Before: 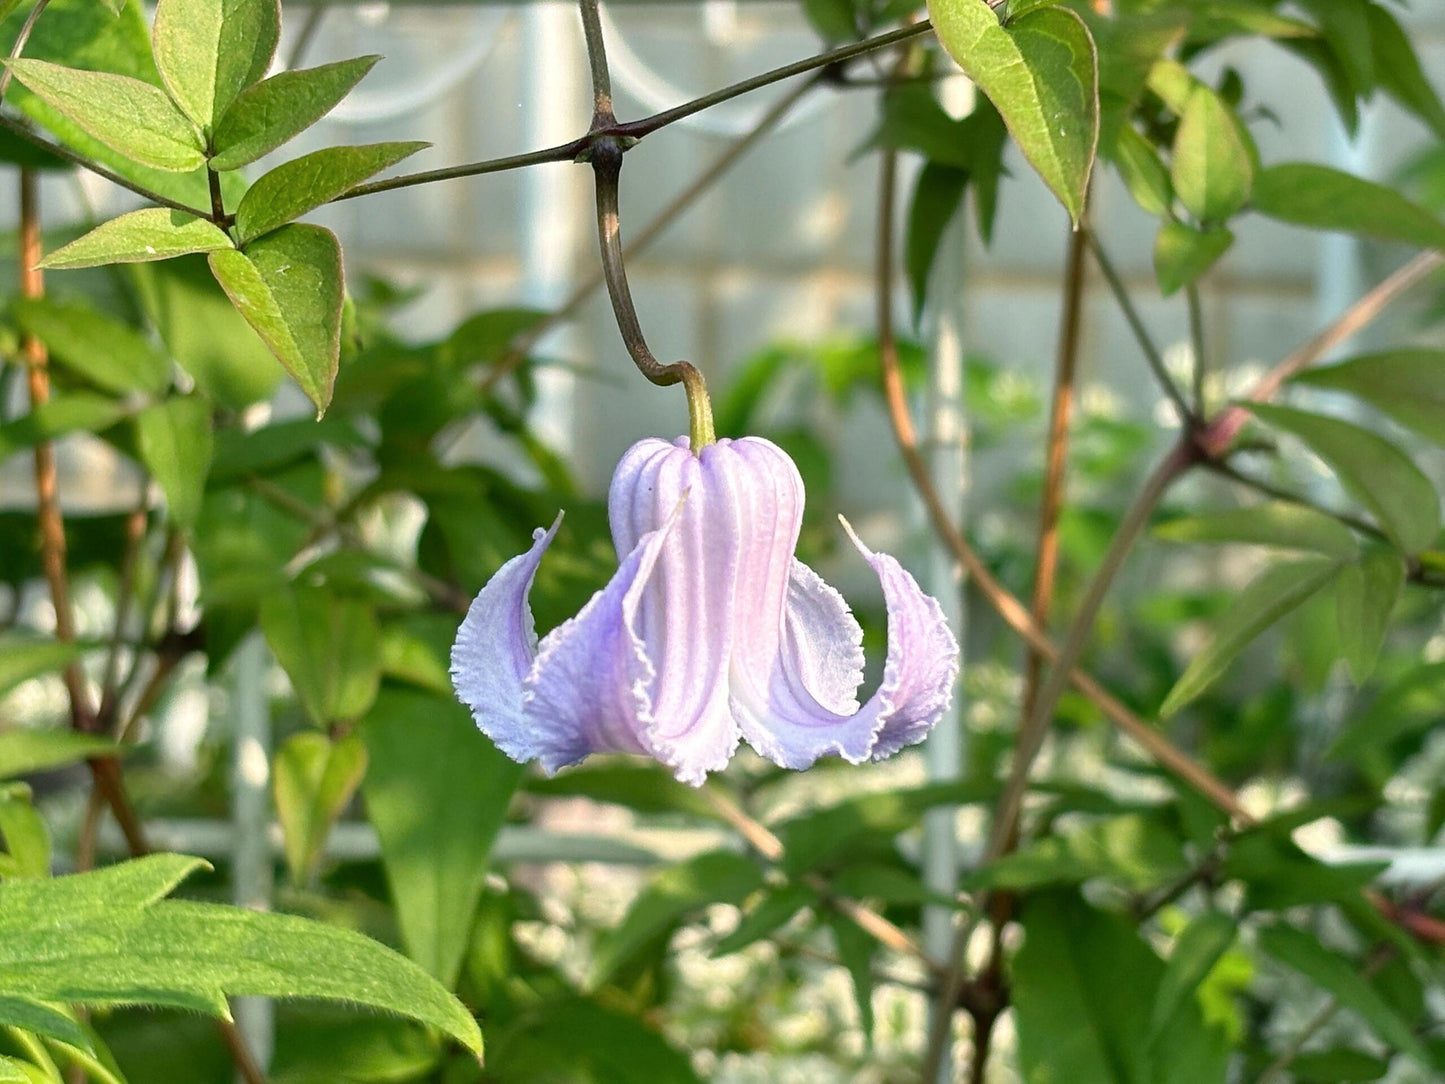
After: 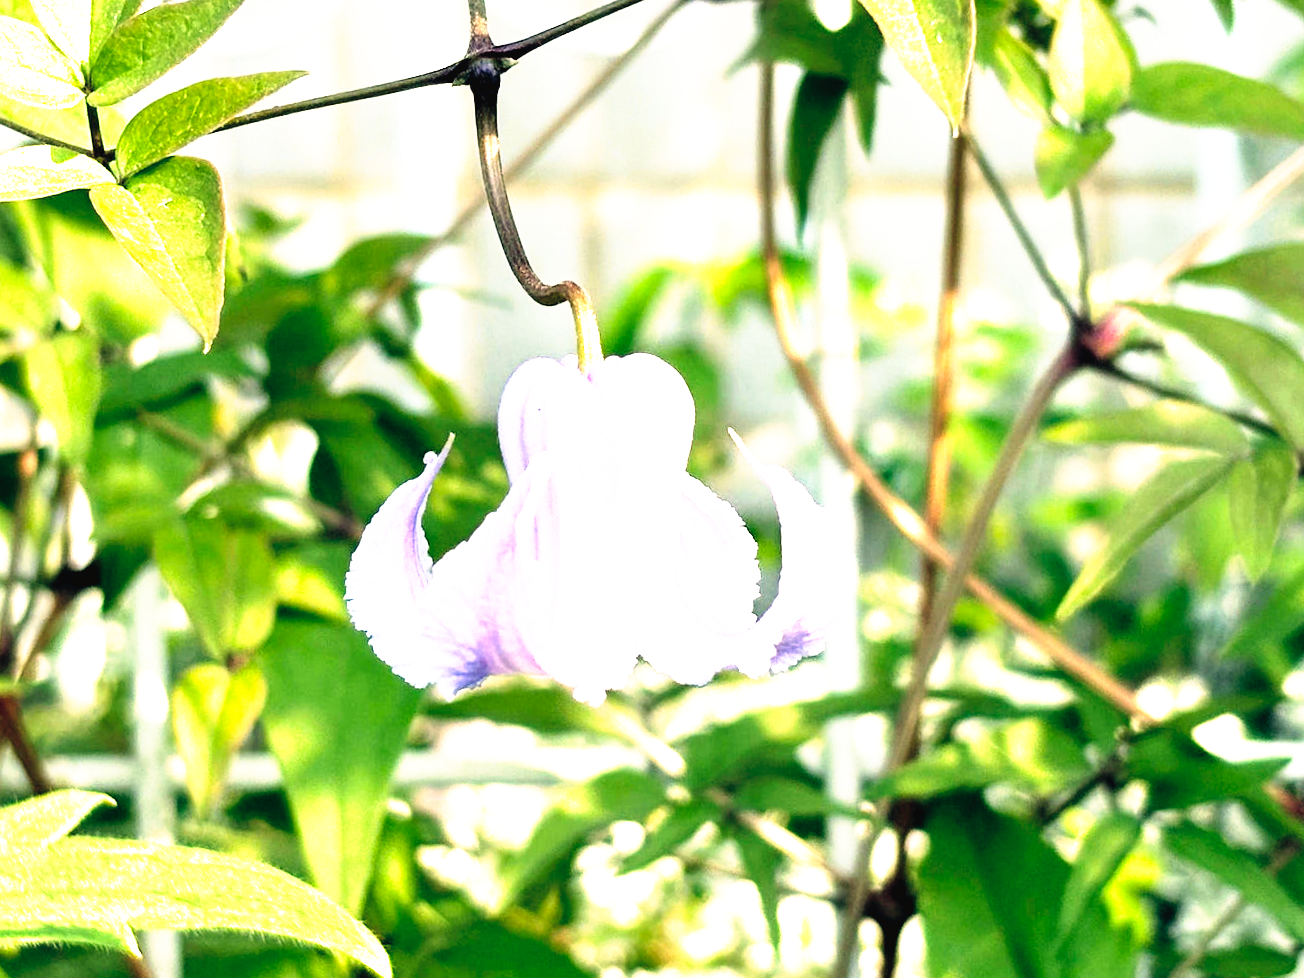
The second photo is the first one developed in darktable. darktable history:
crop and rotate: angle 1.96°, left 5.673%, top 5.673%
filmic rgb: black relative exposure -8.2 EV, white relative exposure 2.2 EV, threshold 3 EV, hardness 7.11, latitude 75%, contrast 1.325, highlights saturation mix -2%, shadows ↔ highlights balance 30%, preserve chrominance no, color science v5 (2021), contrast in shadows safe, contrast in highlights safe, enable highlight reconstruction true
tone curve: curves: ch0 [(0, 0) (0.003, 0.028) (0.011, 0.028) (0.025, 0.026) (0.044, 0.036) (0.069, 0.06) (0.1, 0.101) (0.136, 0.15) (0.177, 0.203) (0.224, 0.271) (0.277, 0.345) (0.335, 0.422) (0.399, 0.515) (0.468, 0.611) (0.543, 0.716) (0.623, 0.826) (0.709, 0.942) (0.801, 0.992) (0.898, 1) (1, 1)], preserve colors none
contrast brightness saturation: contrast 0.14, brightness 0.21
color balance rgb: shadows lift › hue 87.51°, highlights gain › chroma 3.21%, highlights gain › hue 55.1°, global offset › chroma 0.15%, global offset › hue 253.66°, linear chroma grading › global chroma 0.5%
